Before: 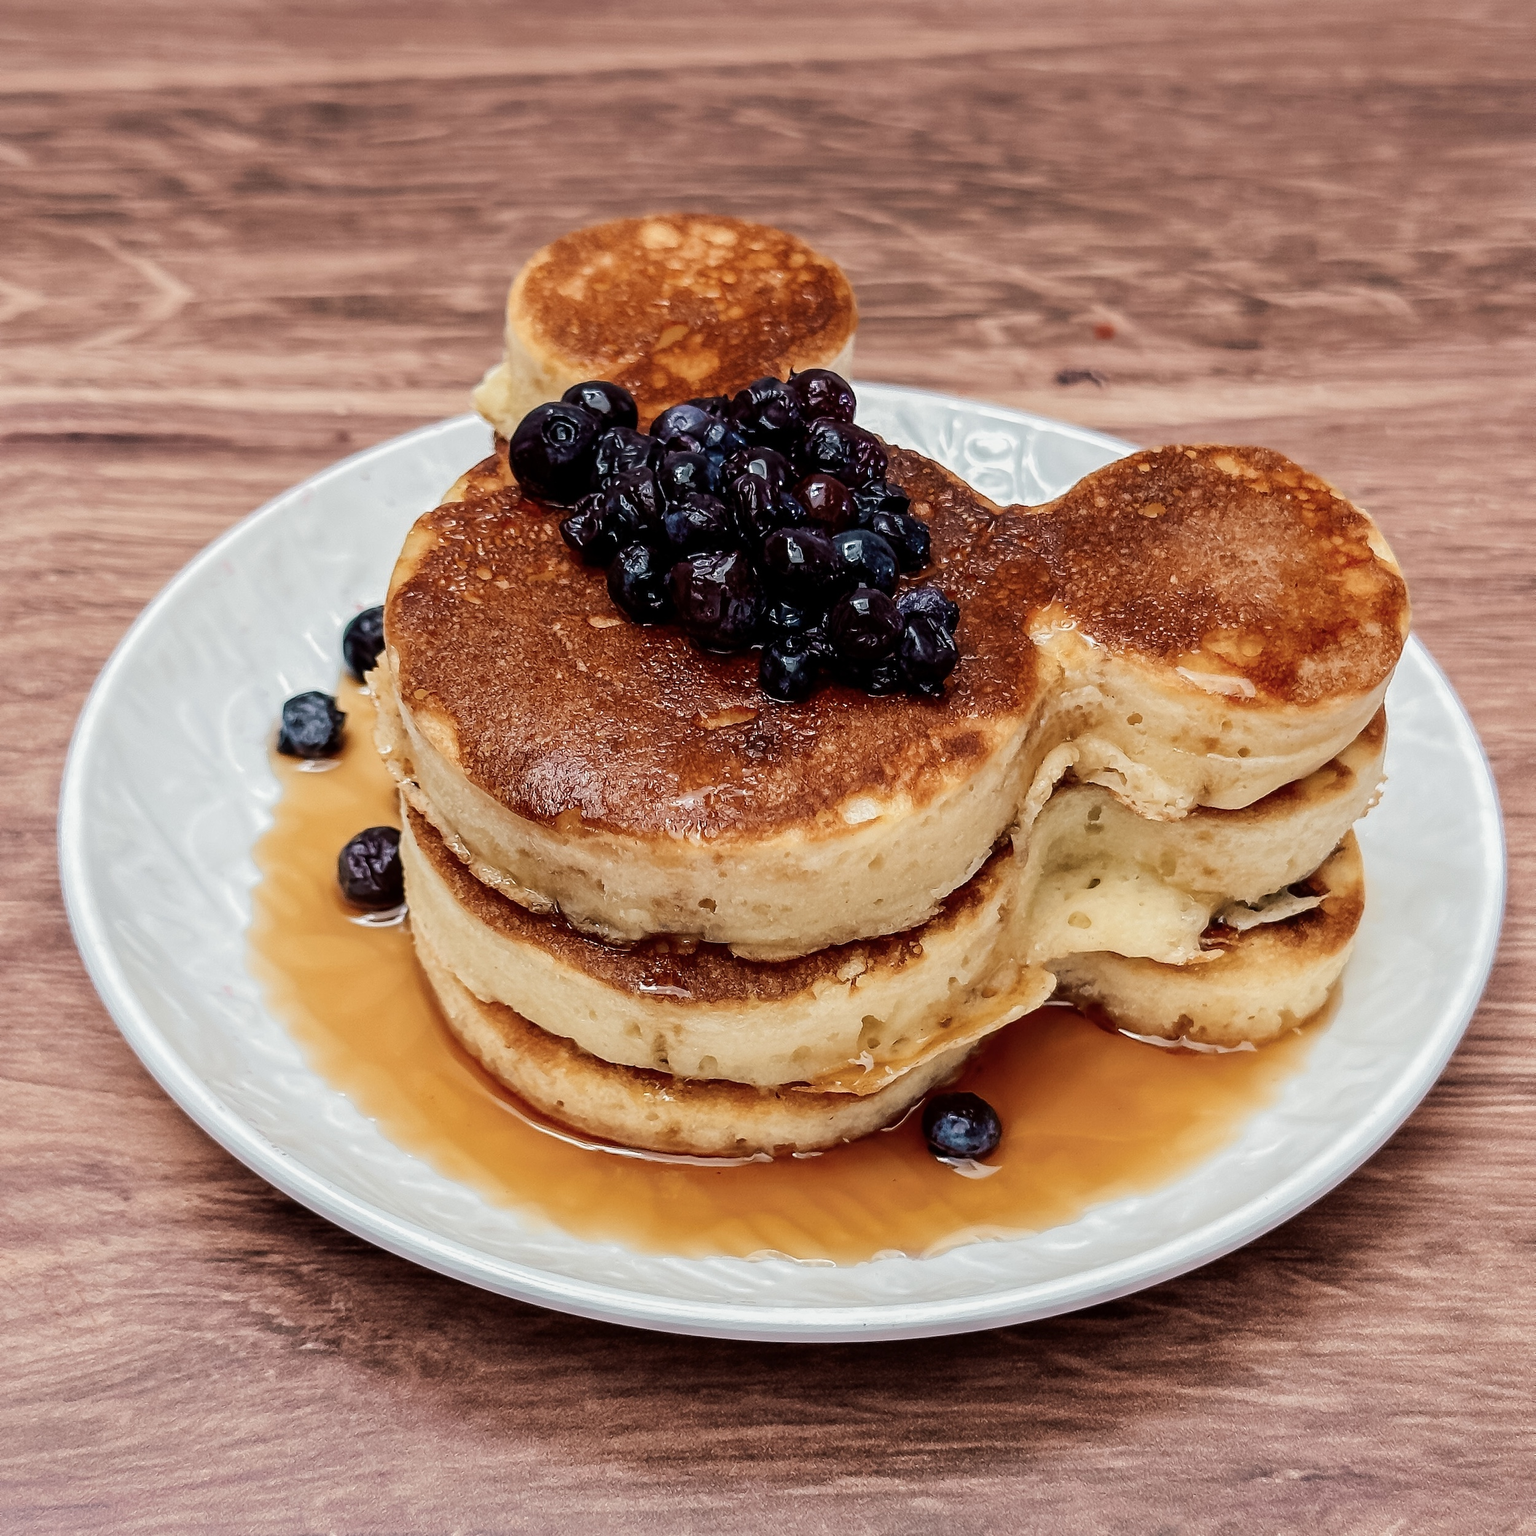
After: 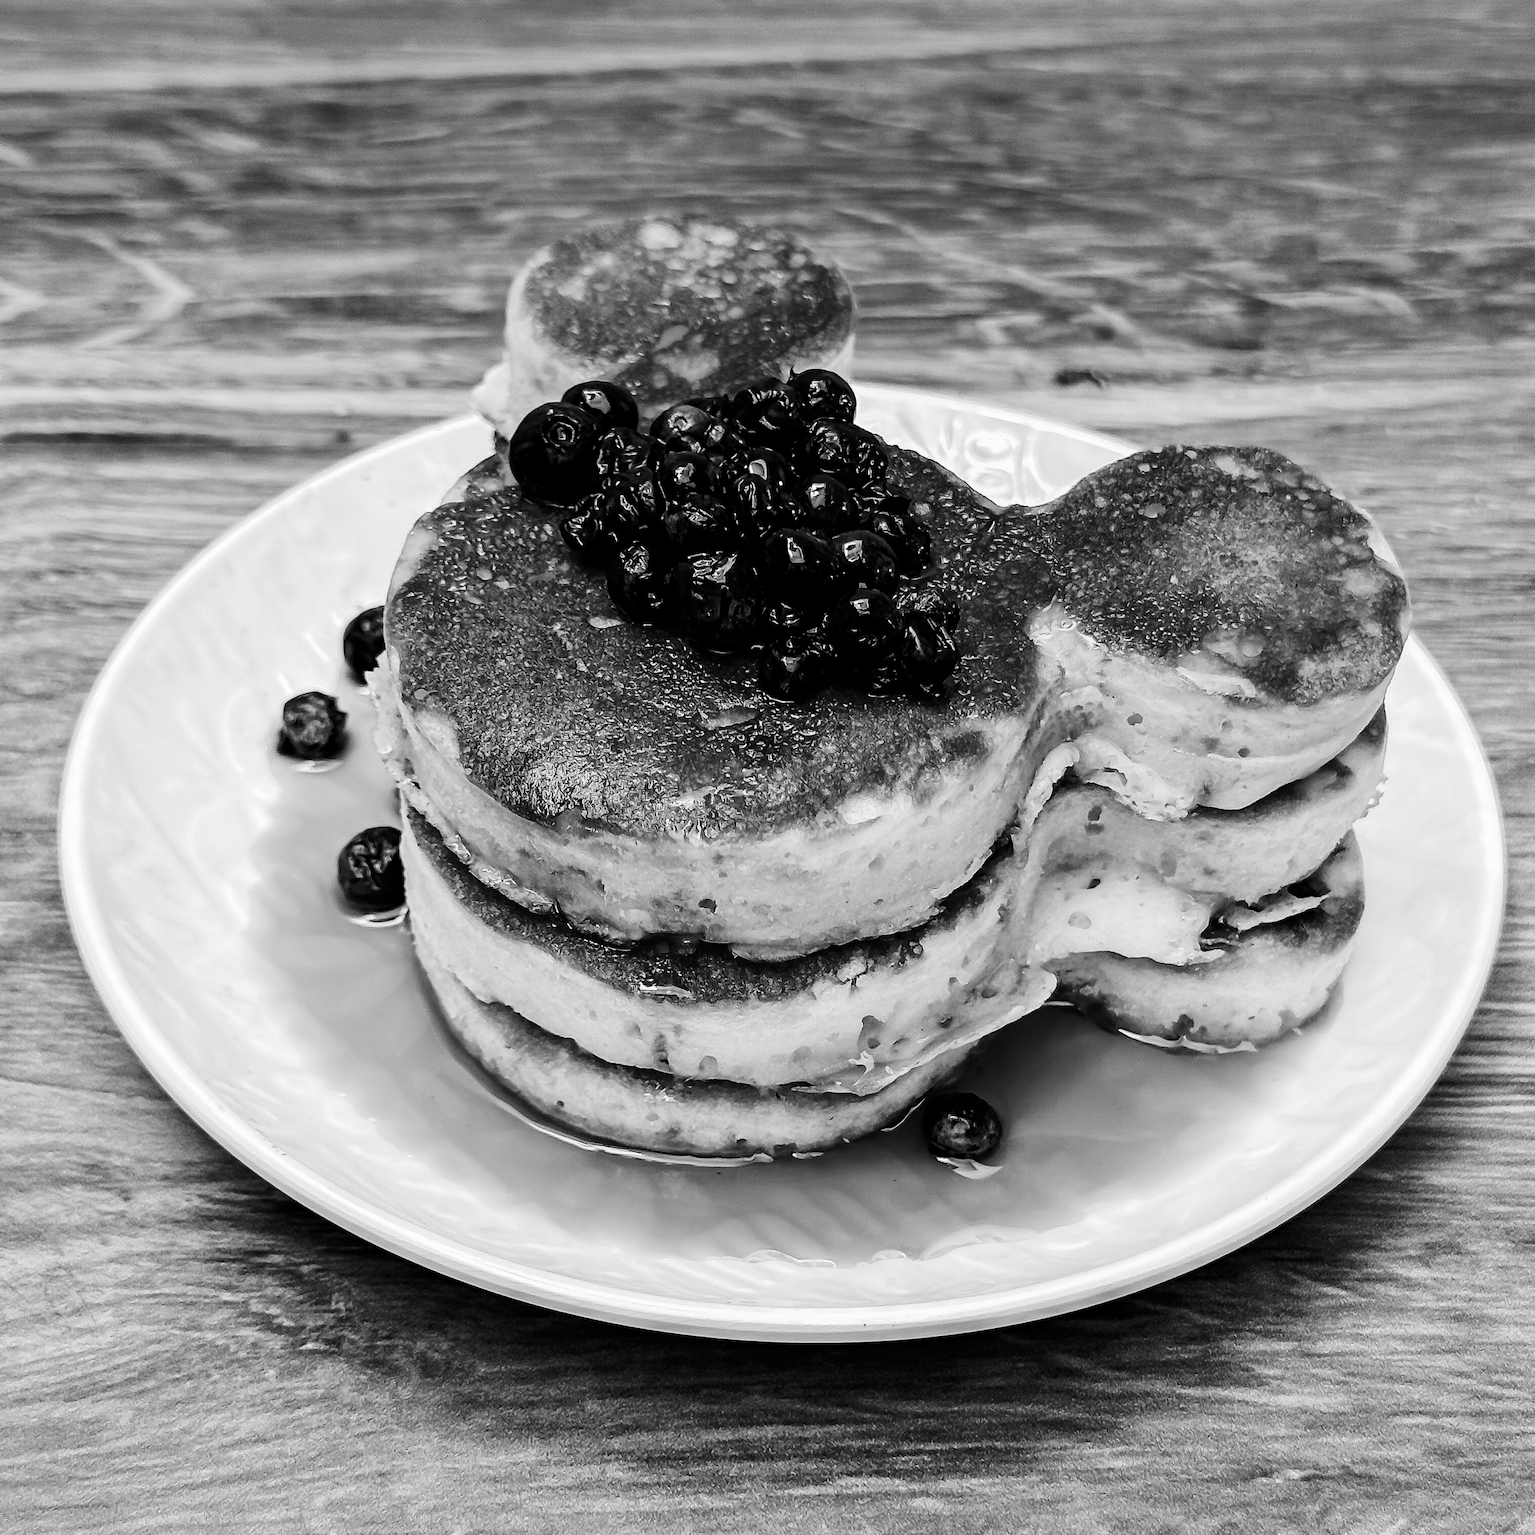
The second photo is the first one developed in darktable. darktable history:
haze removal: compatibility mode true, adaptive false
monochrome: on, module defaults
color balance rgb: linear chroma grading › global chroma 15%, perceptual saturation grading › global saturation 30%
contrast brightness saturation: contrast 0.28
